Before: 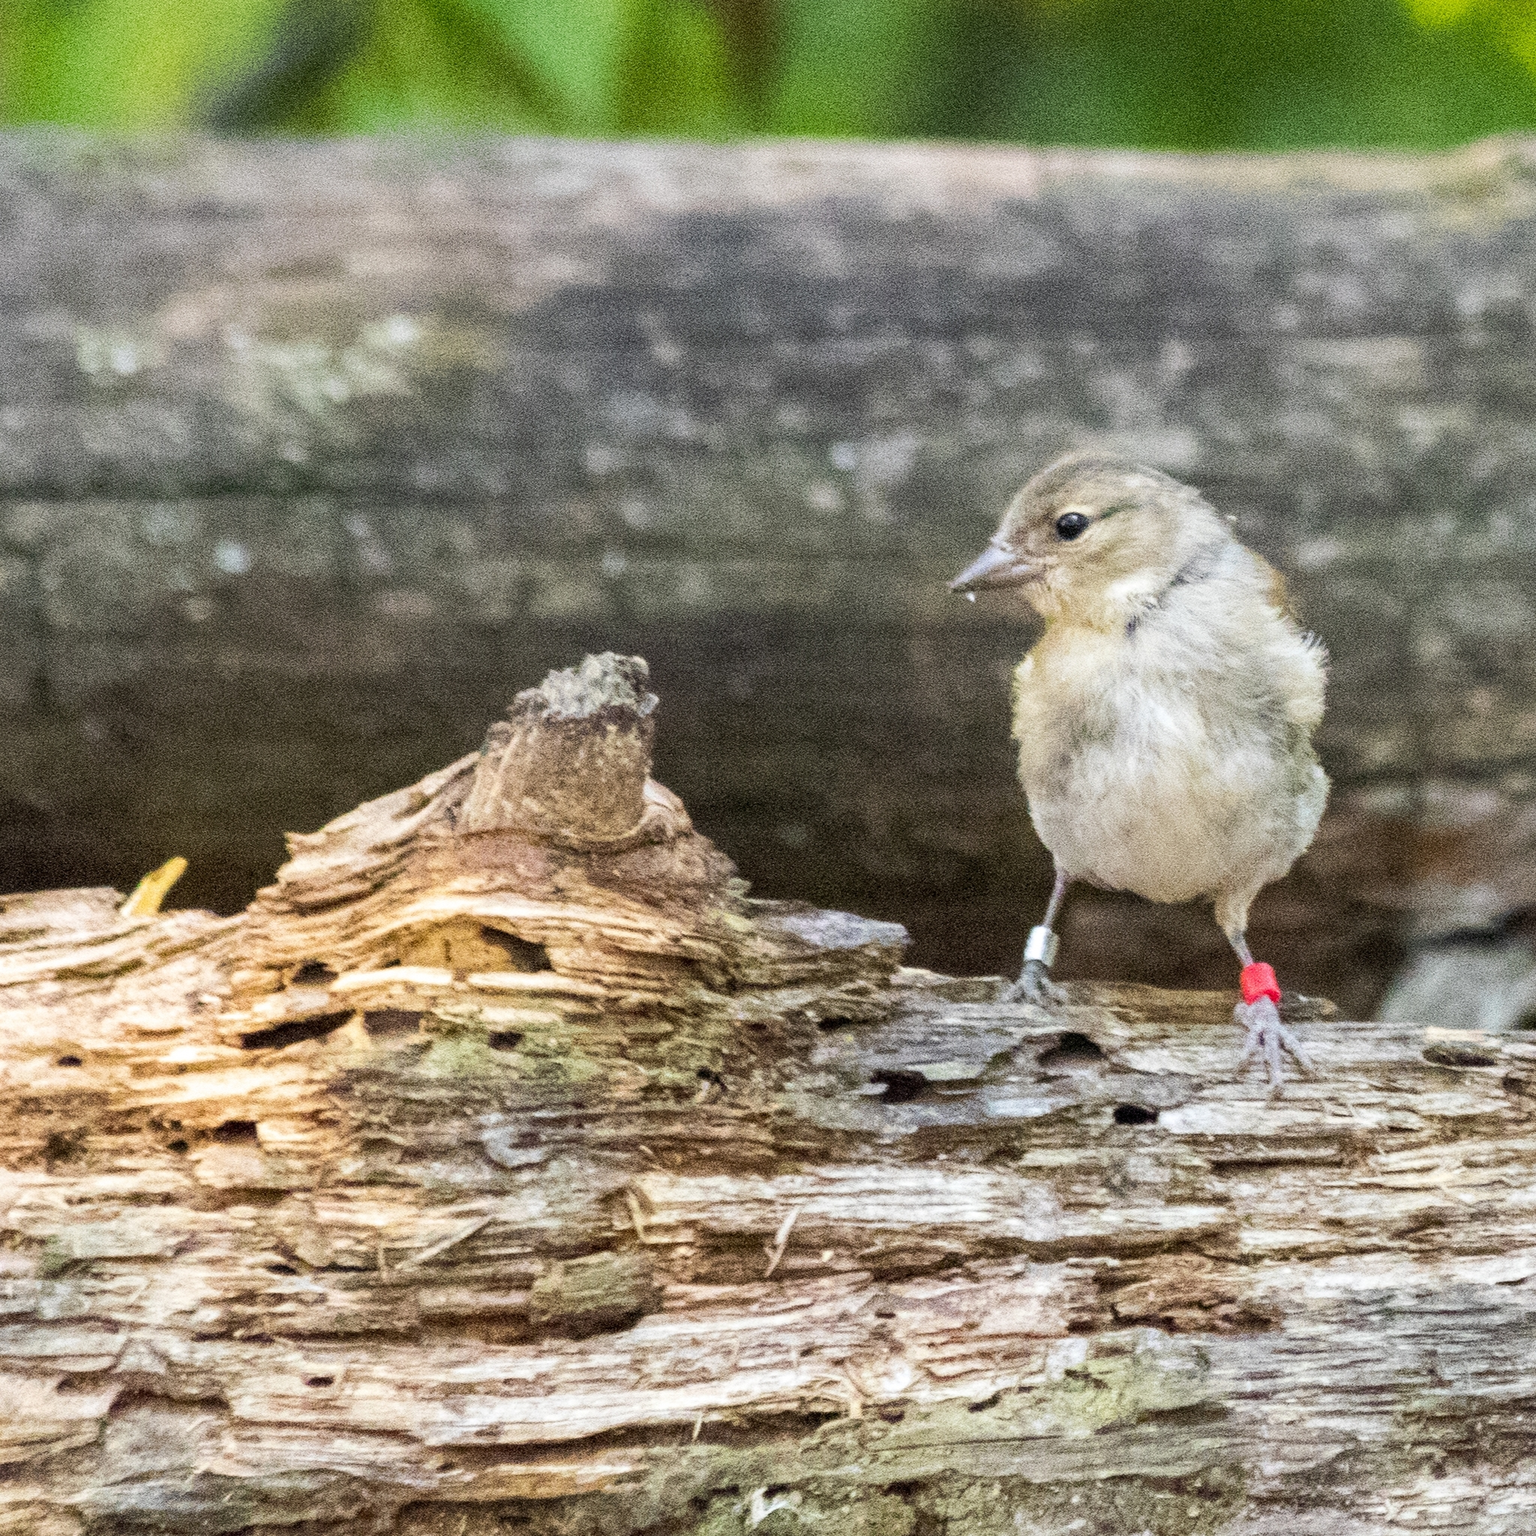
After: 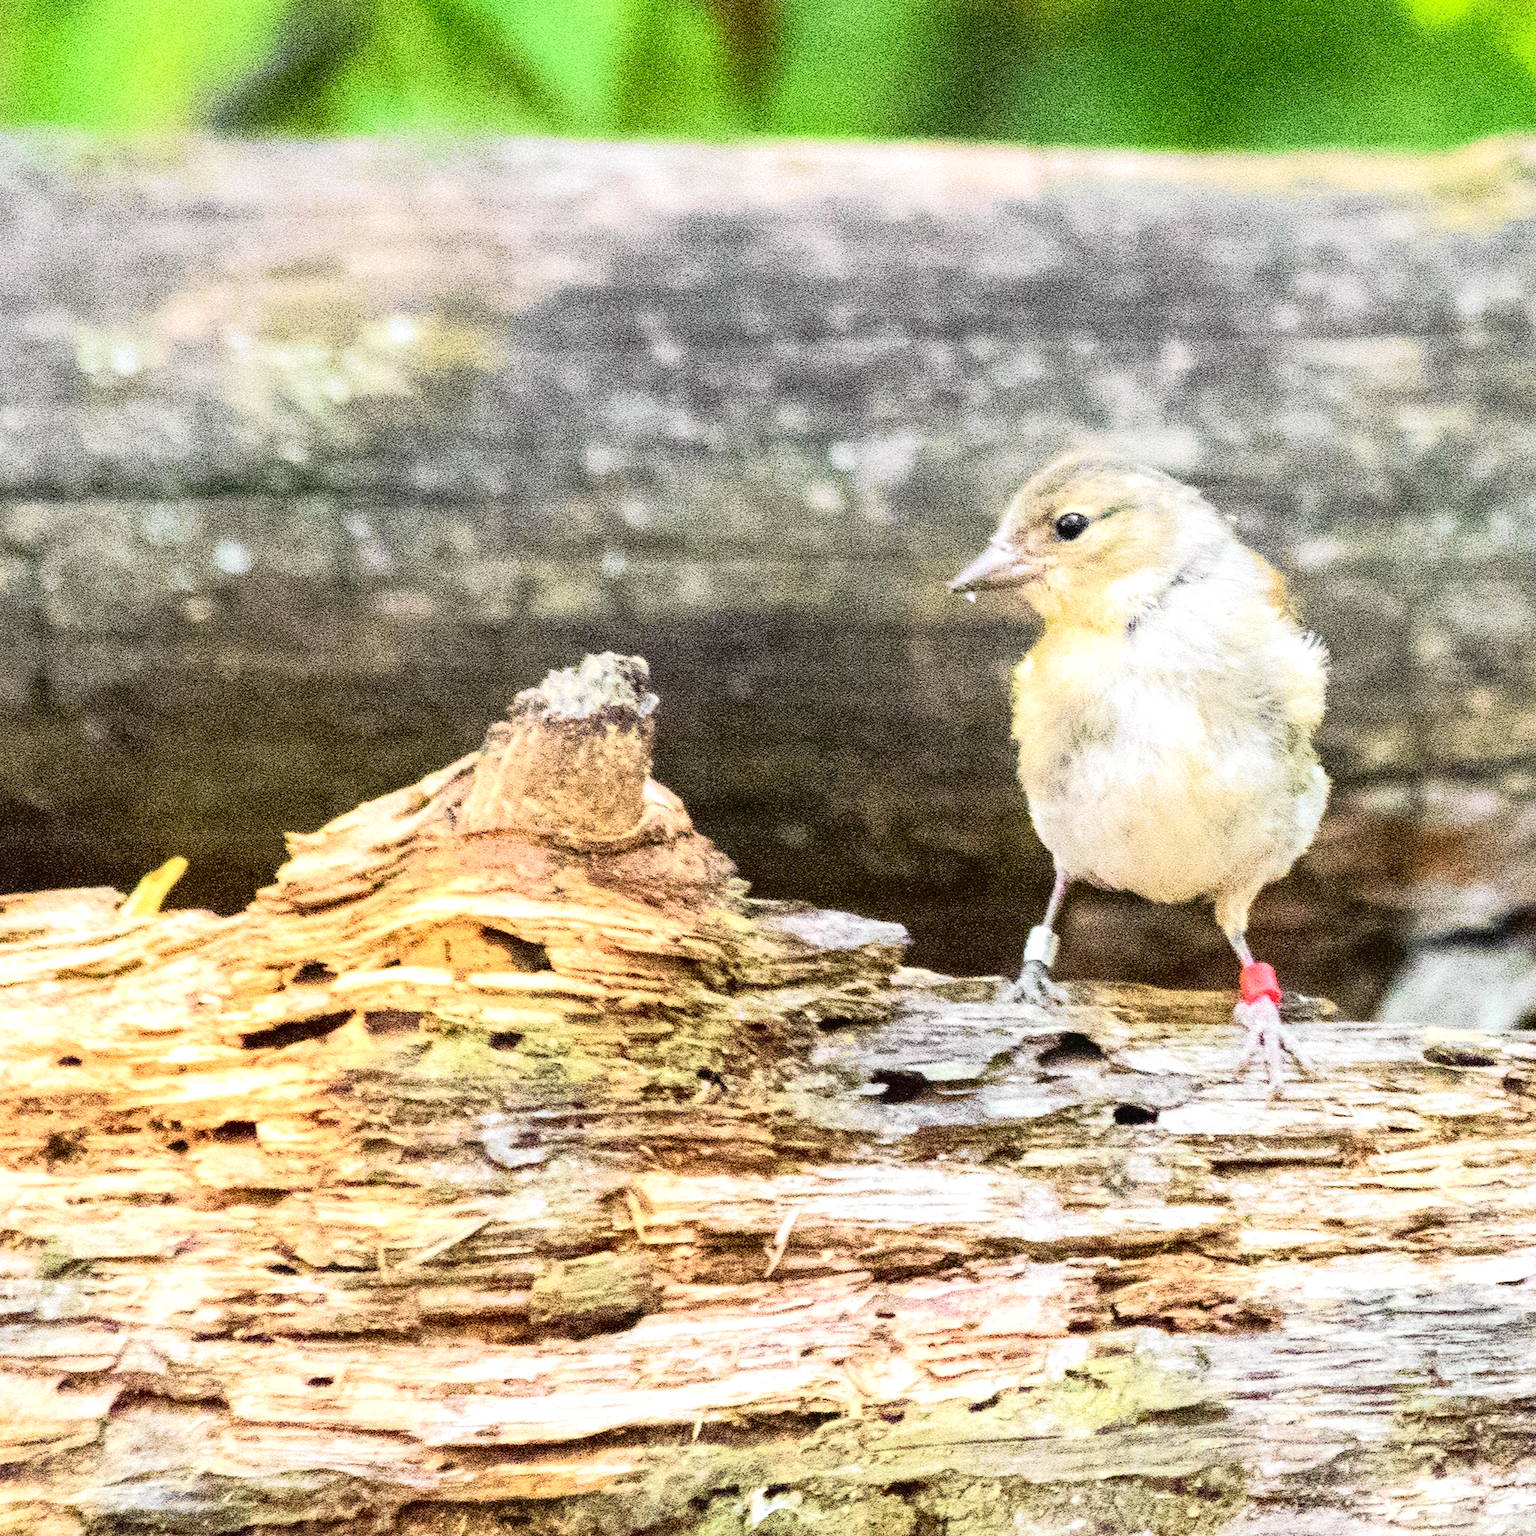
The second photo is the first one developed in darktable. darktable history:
tone curve: curves: ch0 [(0, 0.014) (0.17, 0.099) (0.398, 0.423) (0.725, 0.828) (0.872, 0.918) (1, 0.981)]; ch1 [(0, 0) (0.402, 0.36) (0.489, 0.491) (0.5, 0.503) (0.515, 0.52) (0.545, 0.572) (0.615, 0.662) (0.701, 0.725) (1, 1)]; ch2 [(0, 0) (0.42, 0.458) (0.485, 0.499) (0.503, 0.503) (0.531, 0.542) (0.561, 0.594) (0.644, 0.694) (0.717, 0.753) (1, 0.991)], color space Lab, independent channels
exposure: exposure 0.6 EV, compensate highlight preservation false
